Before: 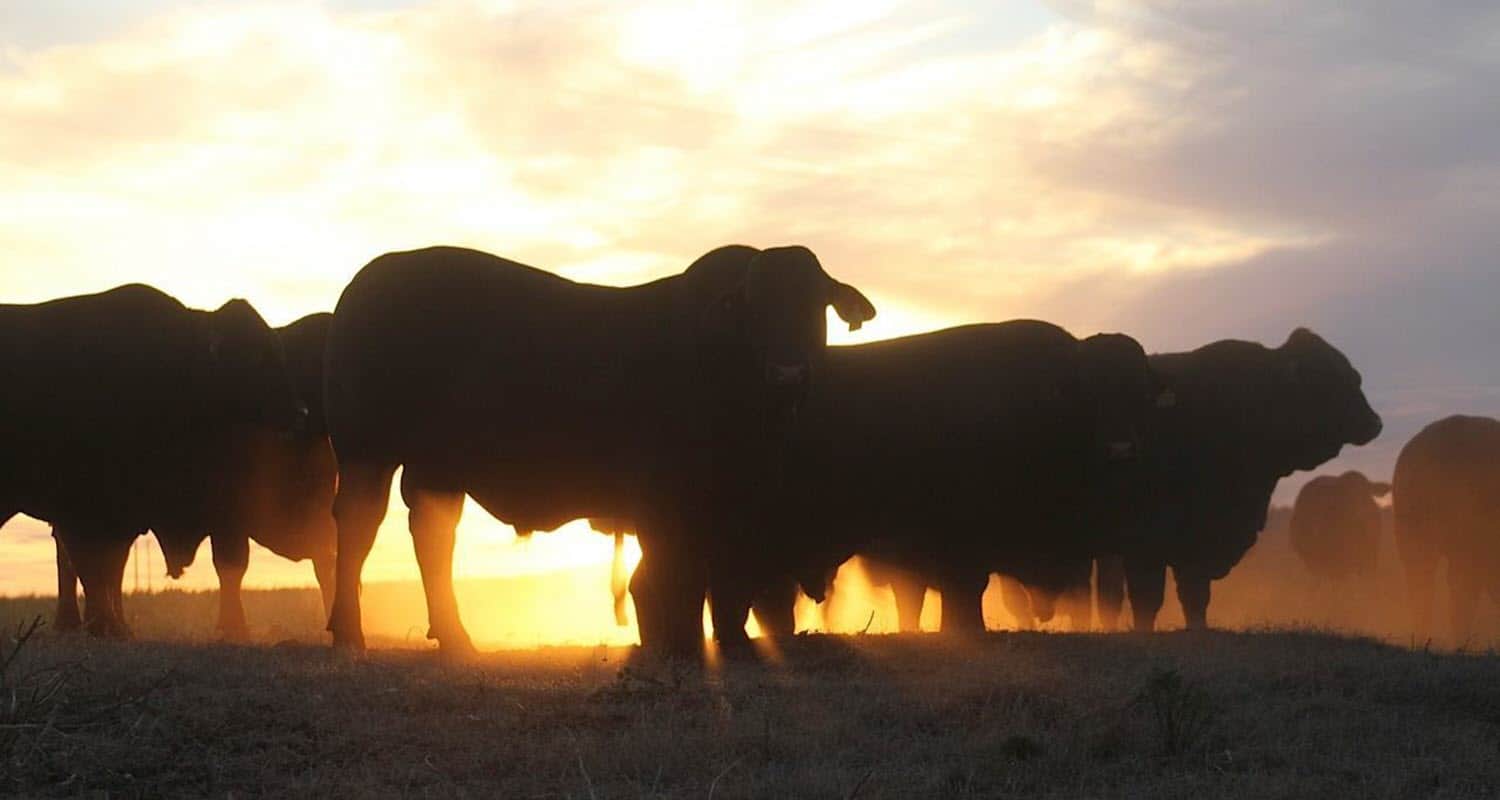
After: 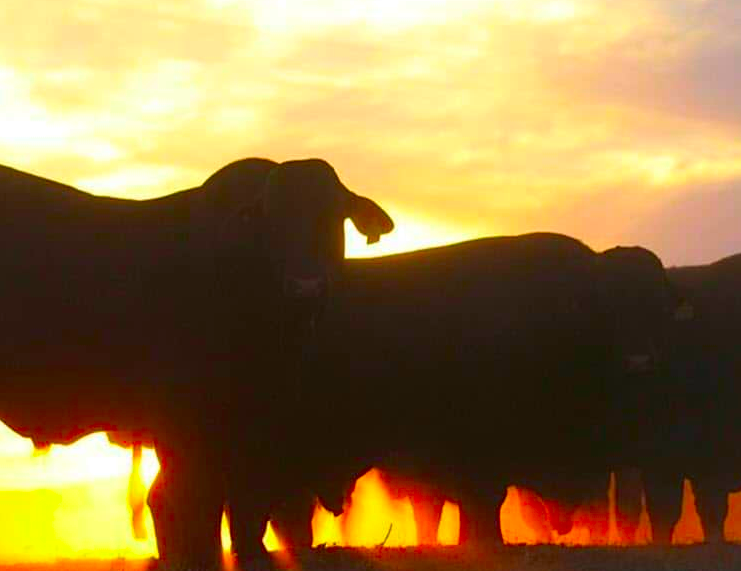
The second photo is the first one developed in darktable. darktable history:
crop: left 32.142%, top 10.949%, right 18.404%, bottom 17.6%
color correction: highlights b* 0.022, saturation 2.1
